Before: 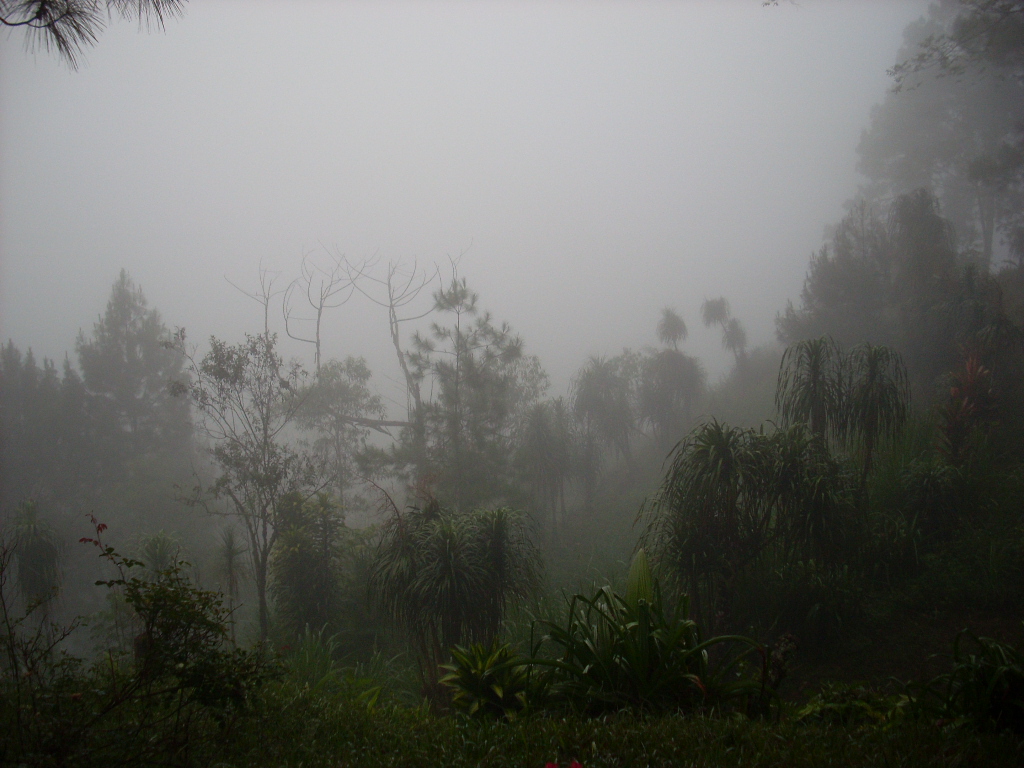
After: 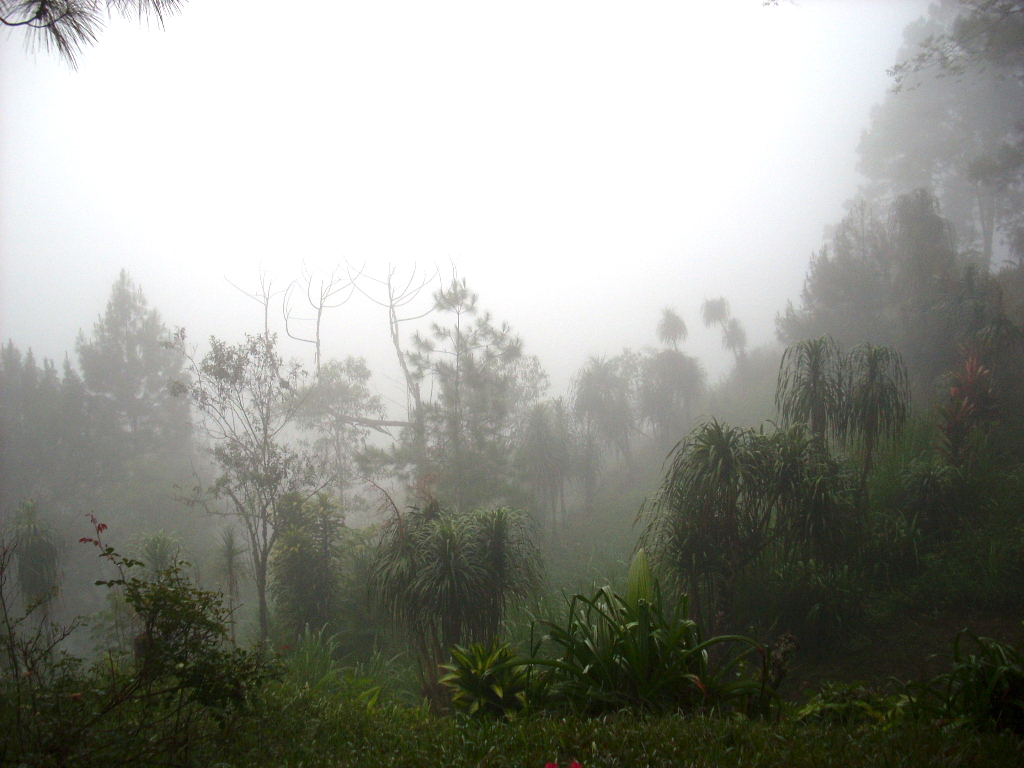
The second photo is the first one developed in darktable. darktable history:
exposure: exposure 1.202 EV, compensate highlight preservation false
